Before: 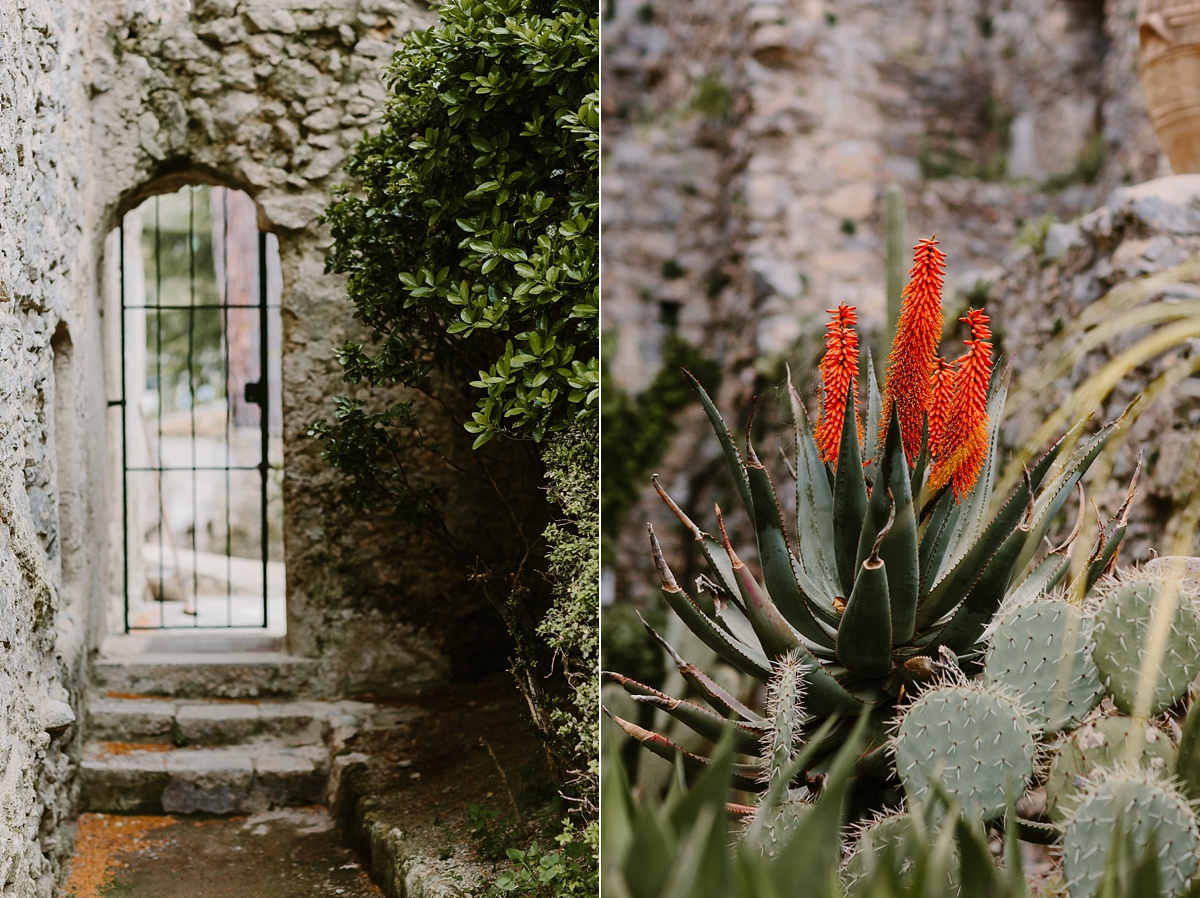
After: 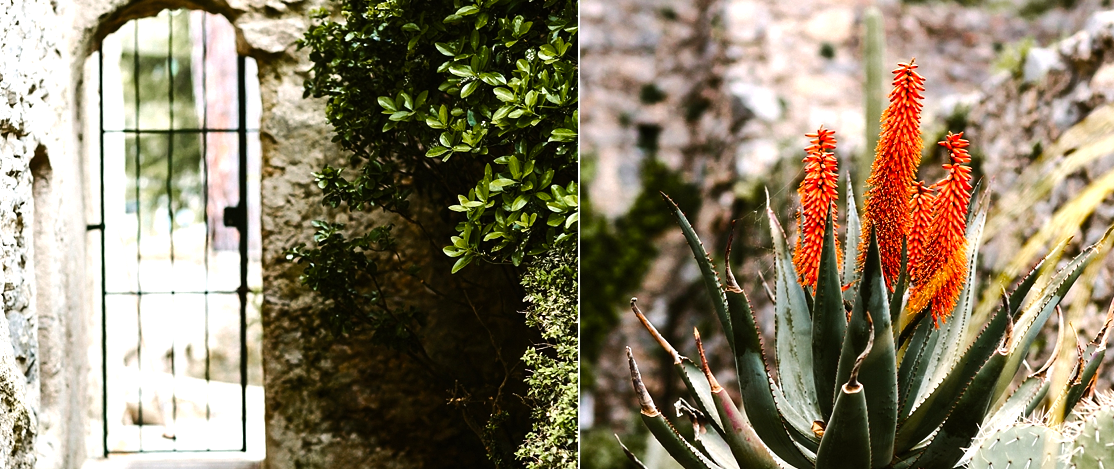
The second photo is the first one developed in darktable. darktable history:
color zones: mix 42.71%
color balance rgb: perceptual saturation grading › global saturation 15.848%, perceptual saturation grading › highlights -19.298%, perceptual saturation grading › shadows 20%, perceptual brilliance grading › highlights 18.488%, perceptual brilliance grading › mid-tones 31.958%, perceptual brilliance grading › shadows -30.731%, global vibrance 9.76%
exposure: black level correction 0, exposure 0.5 EV, compensate highlight preservation false
crop: left 1.832%, top 19.701%, right 5.33%, bottom 27.999%
